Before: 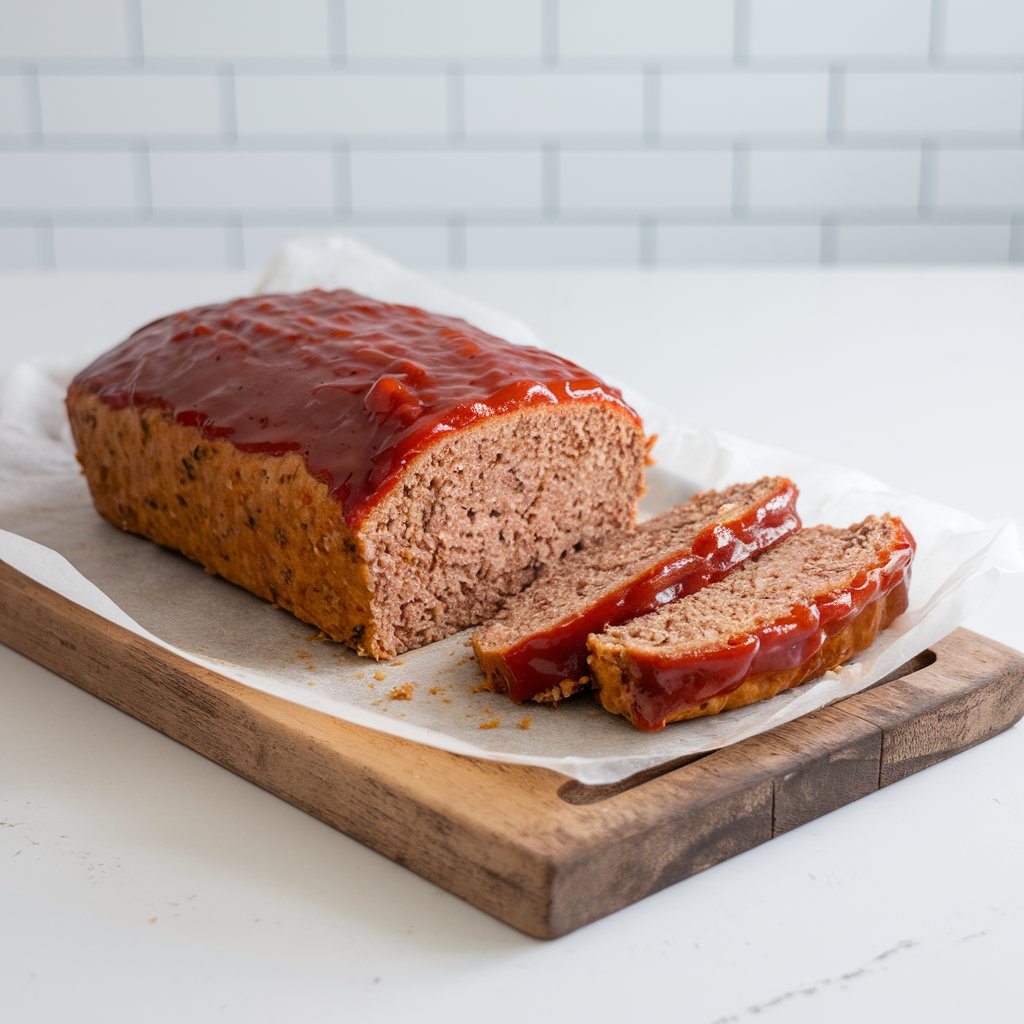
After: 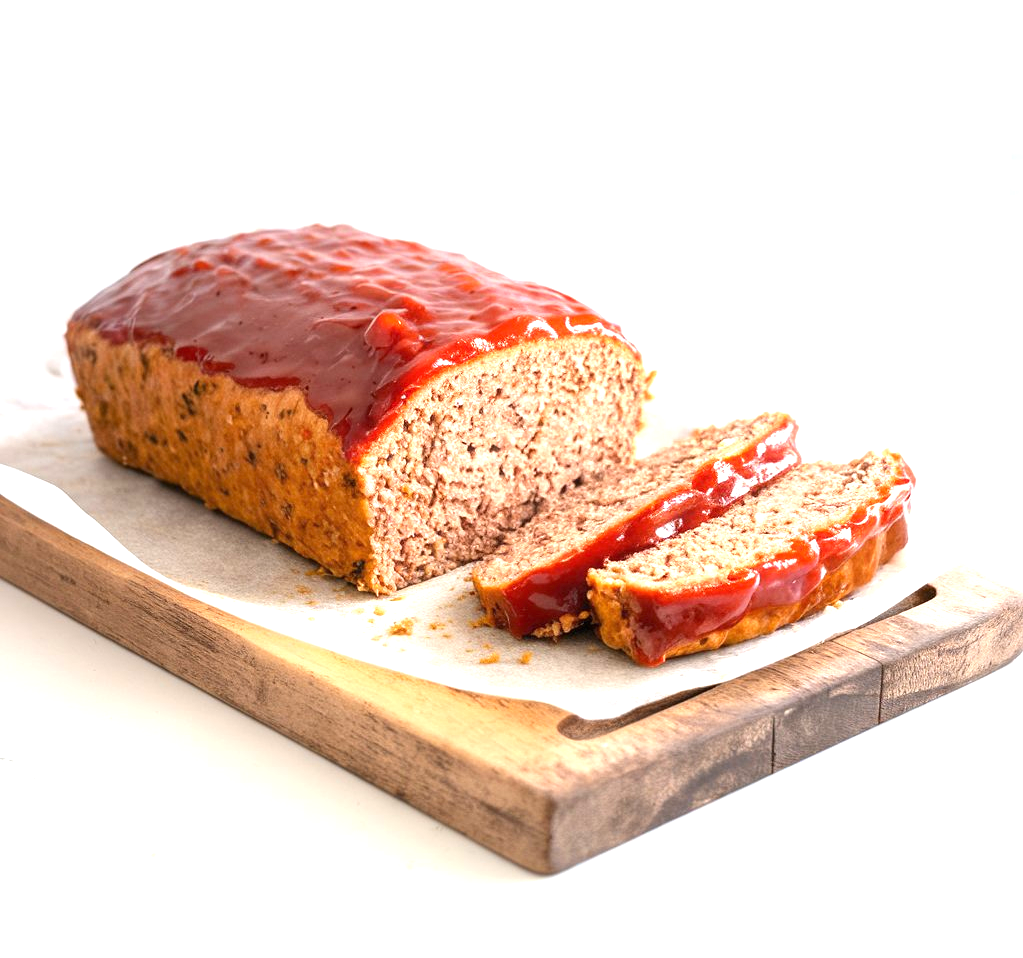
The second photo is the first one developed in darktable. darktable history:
tone equalizer: on, module defaults
exposure: black level correction 0, exposure 1.35 EV, compensate highlight preservation false
crop and rotate: top 6.367%
